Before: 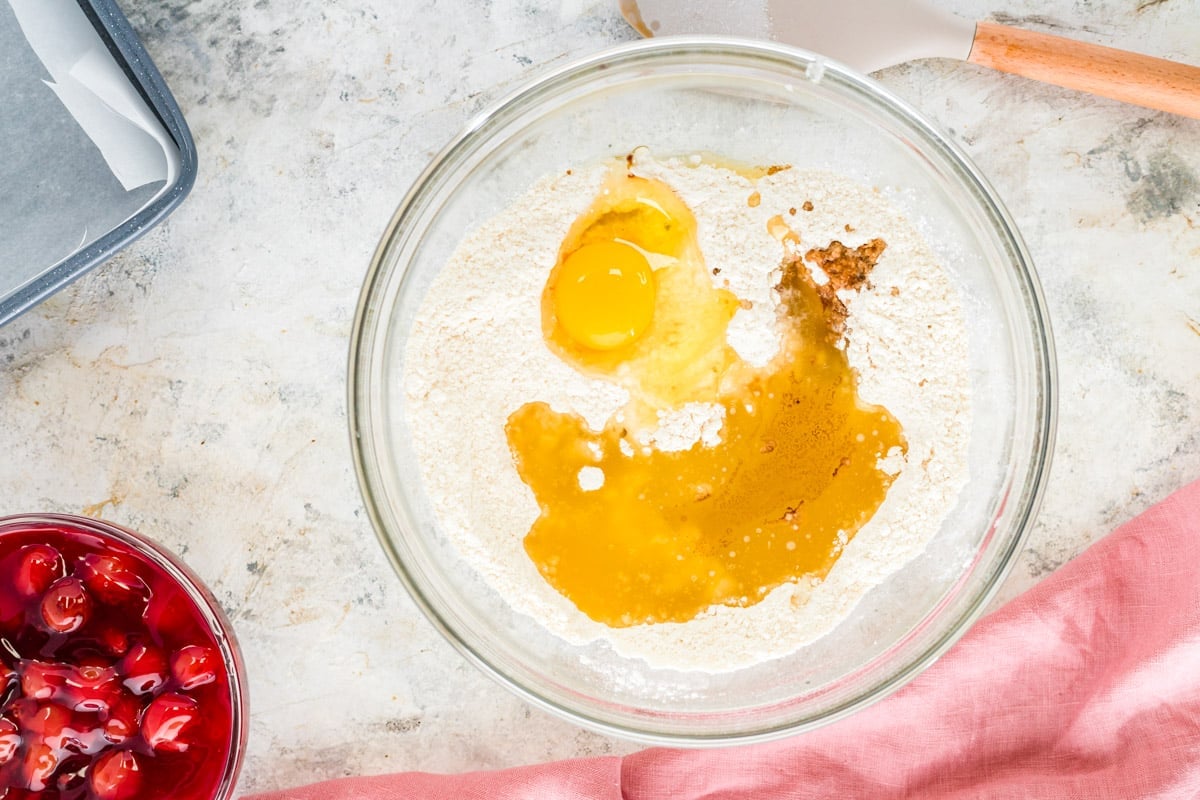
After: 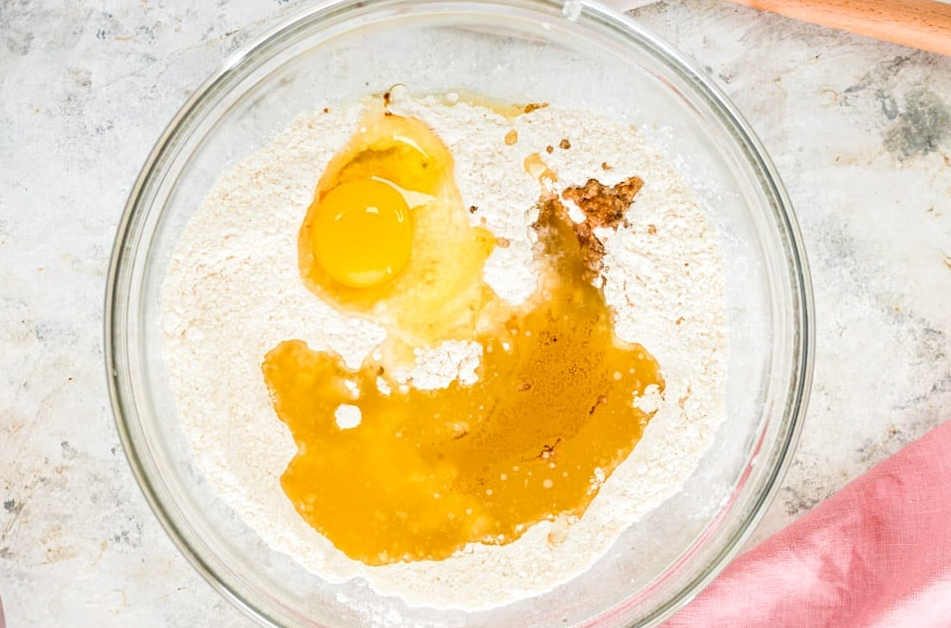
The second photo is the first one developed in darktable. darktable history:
contrast equalizer: octaves 7, y [[0.506, 0.531, 0.562, 0.606, 0.638, 0.669], [0.5 ×6], [0.5 ×6], [0 ×6], [0 ×6]], mix 0.156
crop and rotate: left 20.326%, top 7.786%, right 0.408%, bottom 13.612%
